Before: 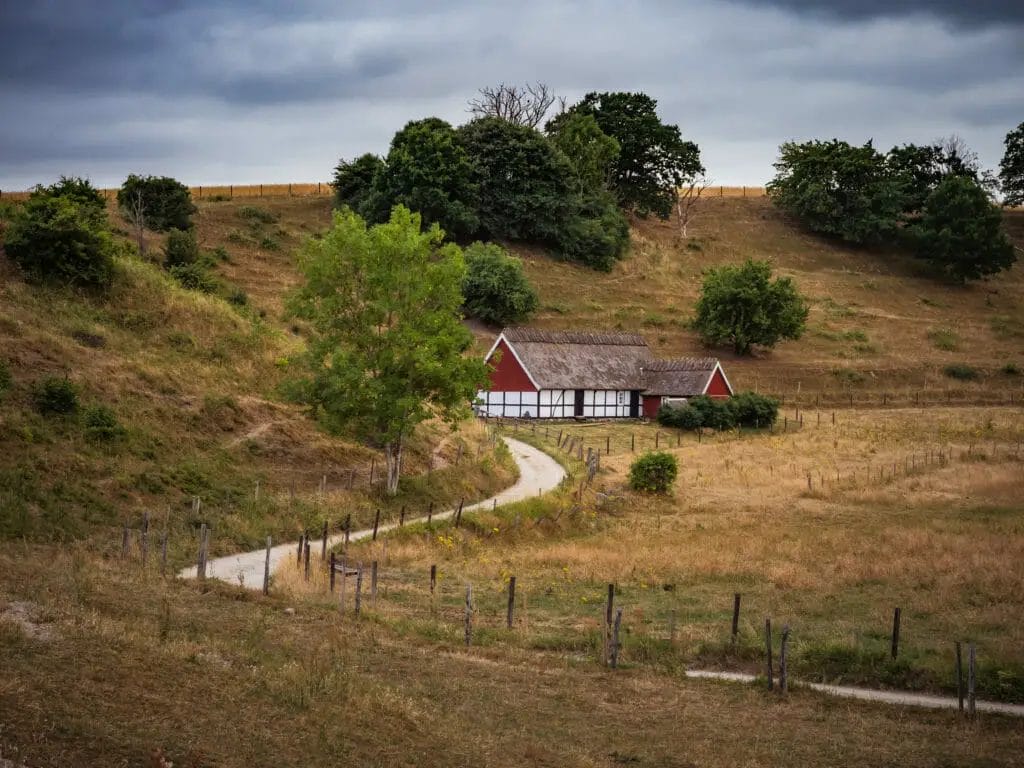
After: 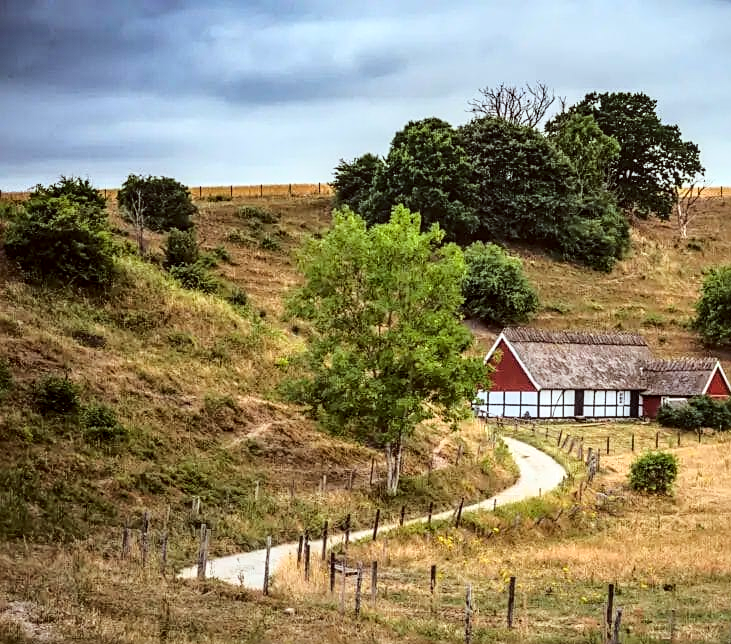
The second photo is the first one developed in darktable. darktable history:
color correction: highlights a* -4.97, highlights b* -3.12, shadows a* 4.12, shadows b* 4.17
base curve: curves: ch0 [(0, 0) (0.028, 0.03) (0.121, 0.232) (0.46, 0.748) (0.859, 0.968) (1, 1)]
local contrast: on, module defaults
crop: right 28.609%, bottom 16.108%
sharpen: on, module defaults
